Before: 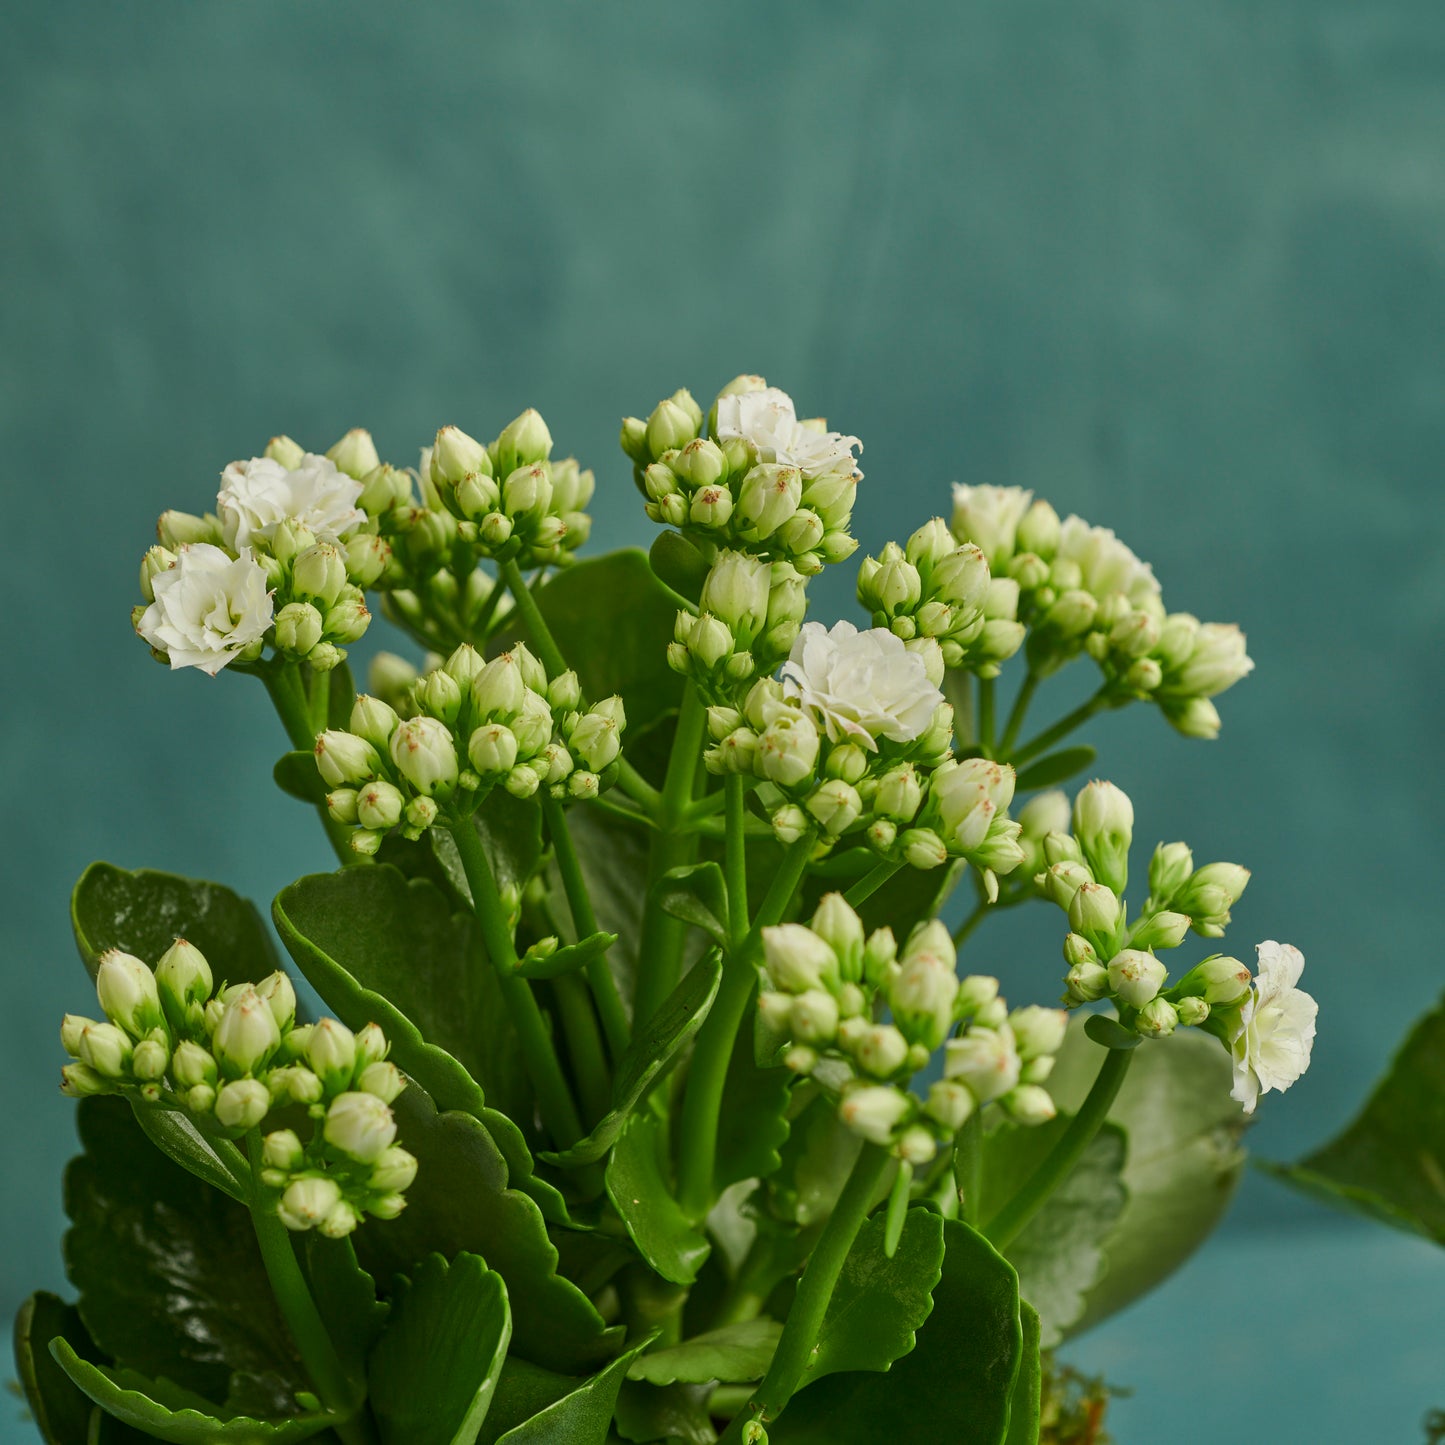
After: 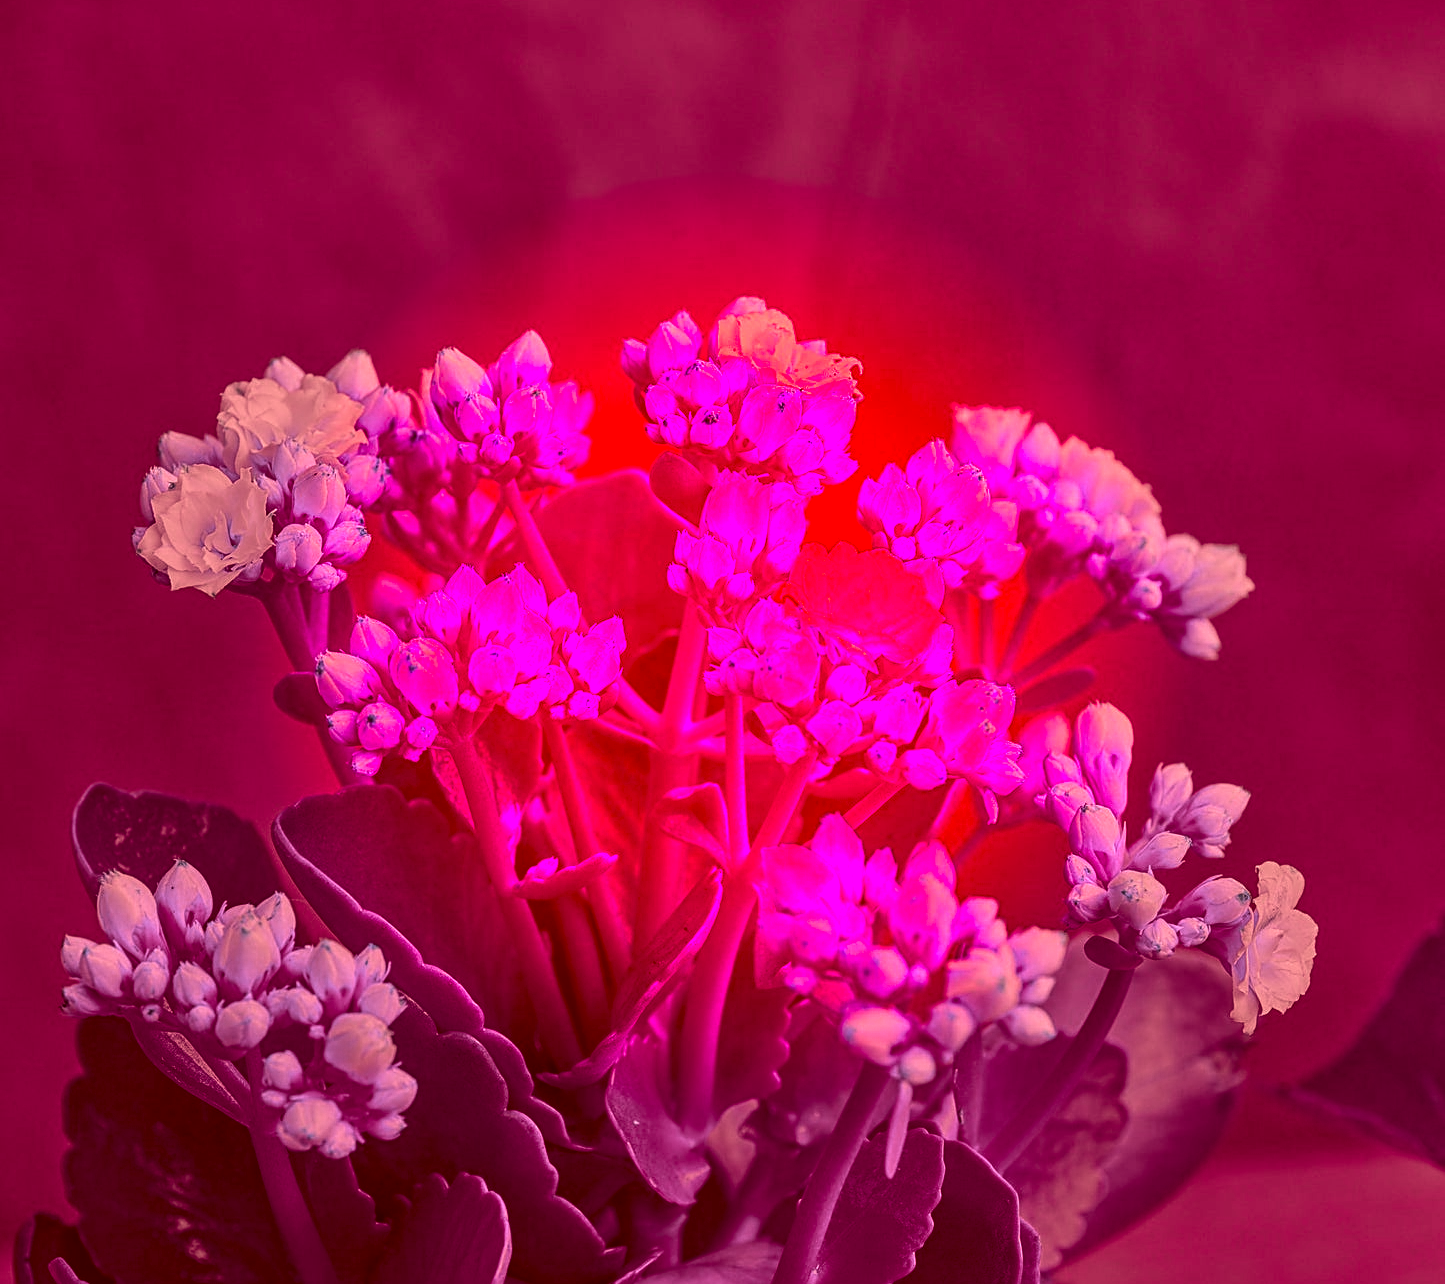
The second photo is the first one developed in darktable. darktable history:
contrast brightness saturation: contrast 0.096, brightness -0.273, saturation 0.149
crop and rotate: top 5.521%, bottom 5.573%
sharpen: on, module defaults
local contrast: on, module defaults
exposure: exposure 0.196 EV, compensate highlight preservation false
vignetting: fall-off start 30.66%, fall-off radius 34.55%, saturation -0.641
color correction: highlights a* -39.12, highlights b* -39.73, shadows a* -39.79, shadows b* -39.5, saturation -3
